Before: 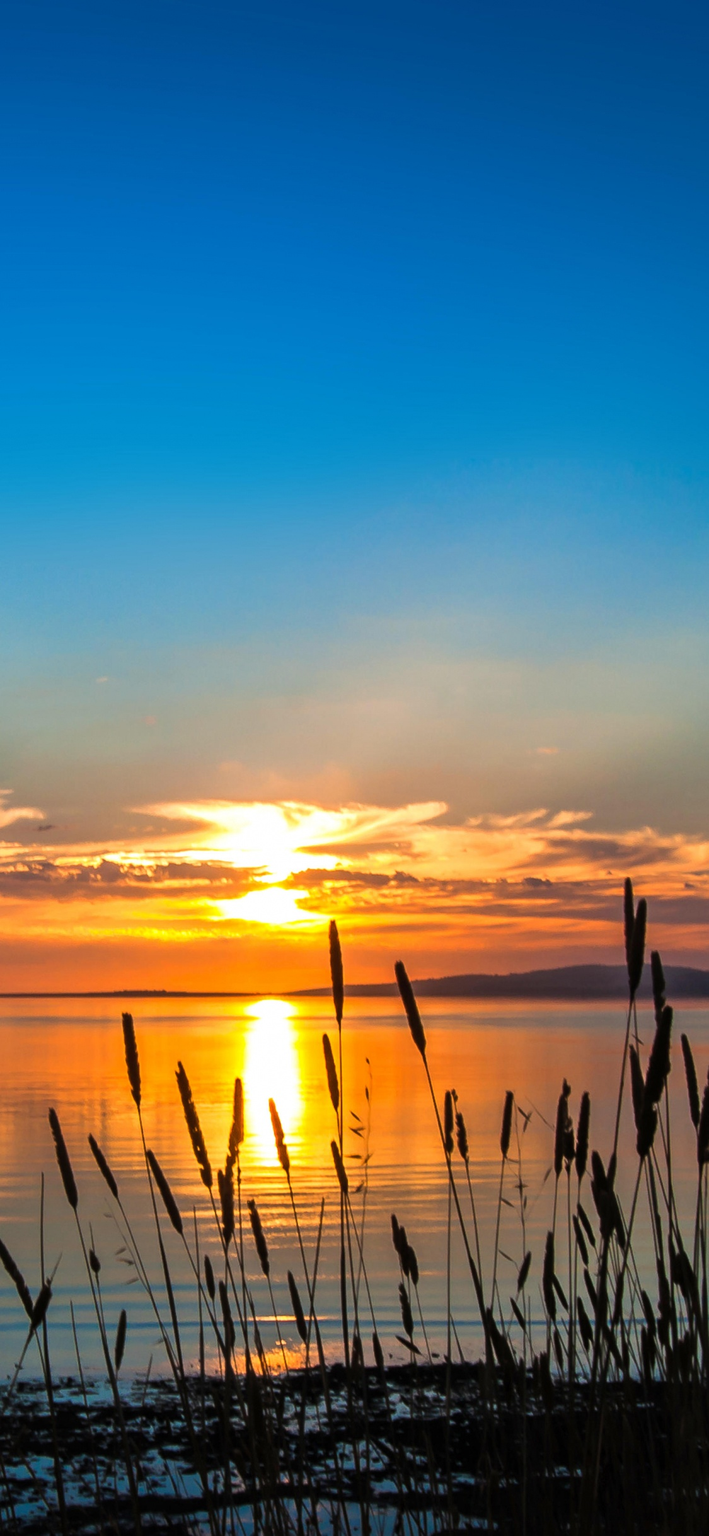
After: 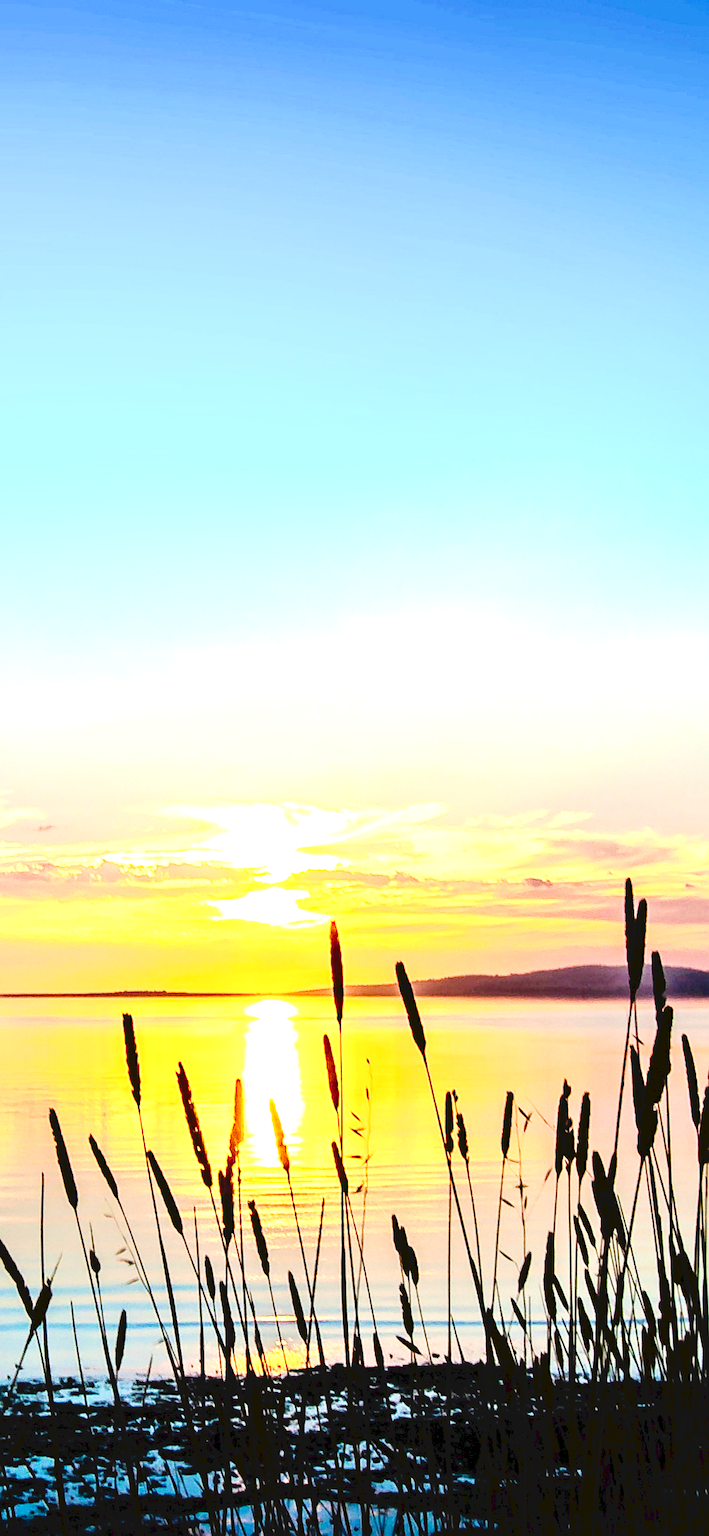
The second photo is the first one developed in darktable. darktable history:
tone curve: curves: ch0 [(0, 0) (0.003, 0.068) (0.011, 0.068) (0.025, 0.068) (0.044, 0.068) (0.069, 0.072) (0.1, 0.072) (0.136, 0.077) (0.177, 0.095) (0.224, 0.126) (0.277, 0.2) (0.335, 0.3) (0.399, 0.407) (0.468, 0.52) (0.543, 0.624) (0.623, 0.721) (0.709, 0.811) (0.801, 0.88) (0.898, 0.942) (1, 1)], preserve colors none
exposure: black level correction 0.001, exposure 1.725 EV, compensate highlight preservation false
velvia: on, module defaults
contrast brightness saturation: contrast 0.217
sharpen: on, module defaults
